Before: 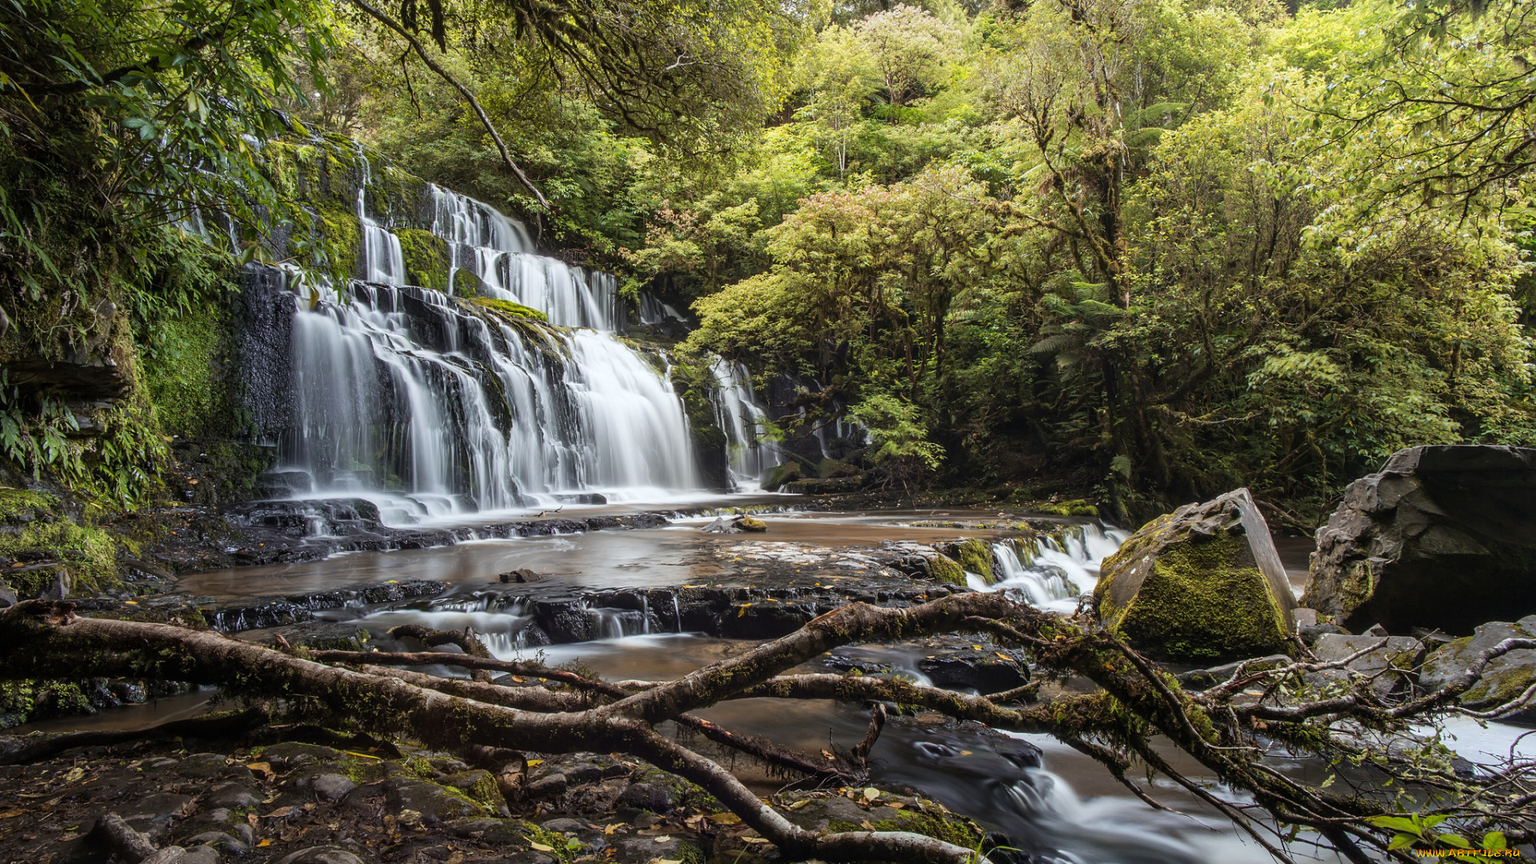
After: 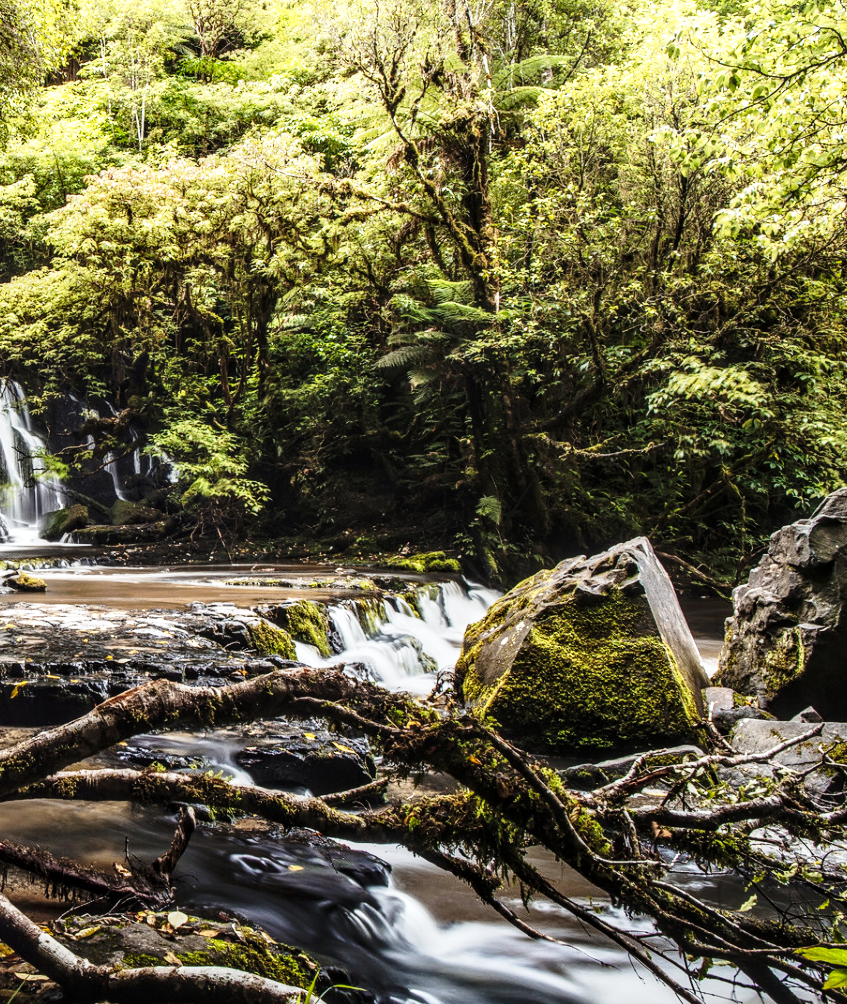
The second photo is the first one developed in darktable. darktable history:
crop: left 47.546%, top 6.801%, right 7.888%
base curve: curves: ch0 [(0, 0) (0.028, 0.03) (0.121, 0.232) (0.46, 0.748) (0.859, 0.968) (1, 1)], preserve colors none
tone equalizer: -8 EV -0.766 EV, -7 EV -0.717 EV, -6 EV -0.628 EV, -5 EV -0.4 EV, -3 EV 0.385 EV, -2 EV 0.6 EV, -1 EV 0.699 EV, +0 EV 0.741 EV, edges refinement/feathering 500, mask exposure compensation -1.57 EV, preserve details no
local contrast: highlights 28%, detail 130%
